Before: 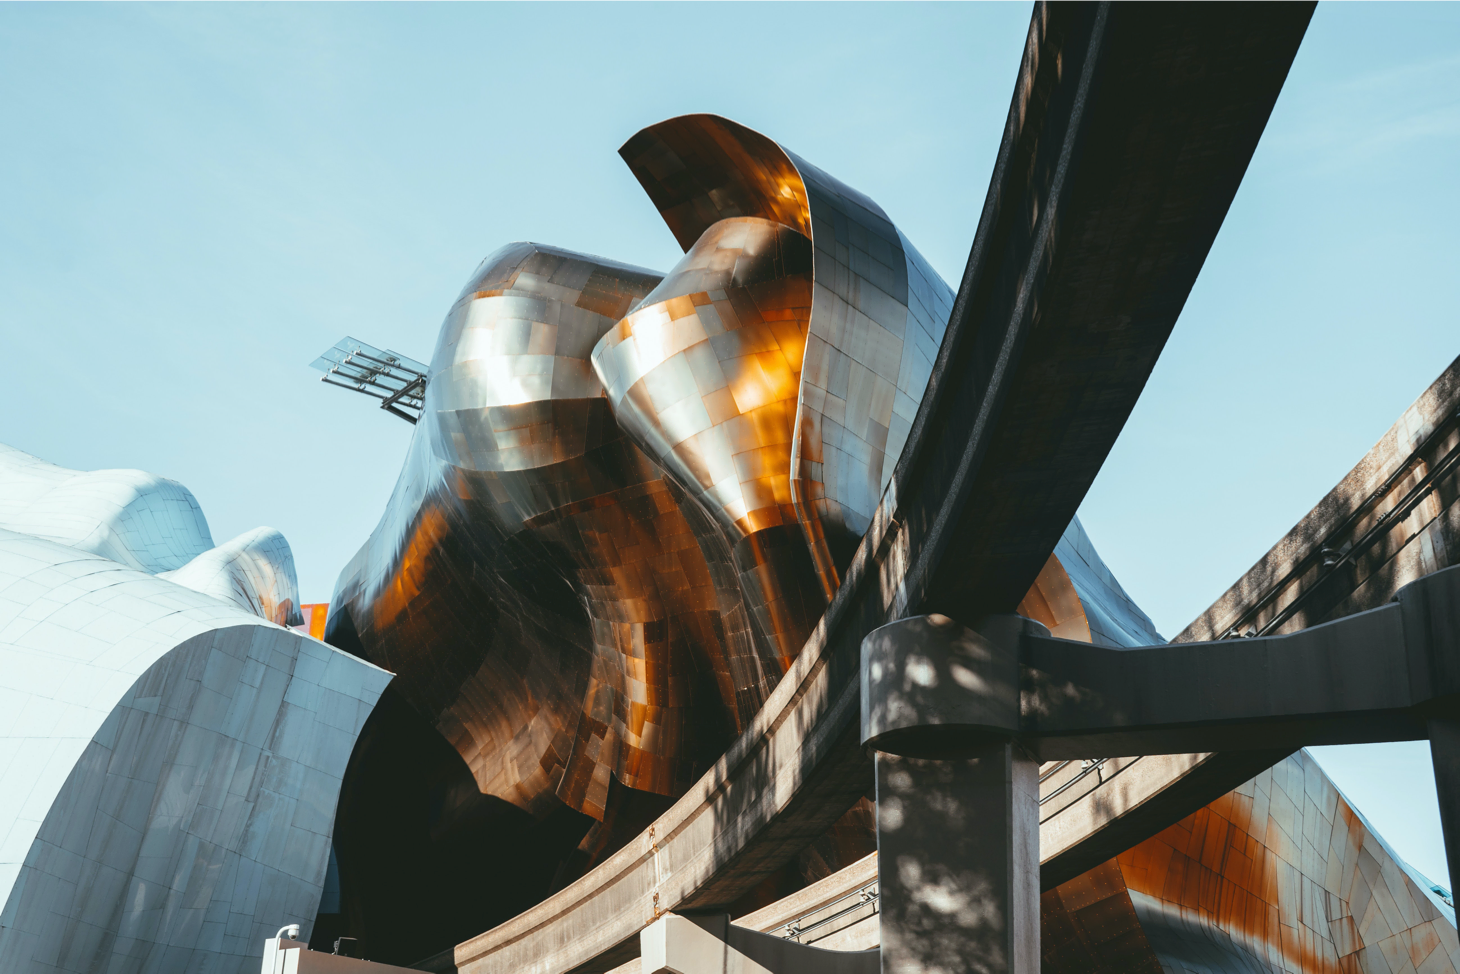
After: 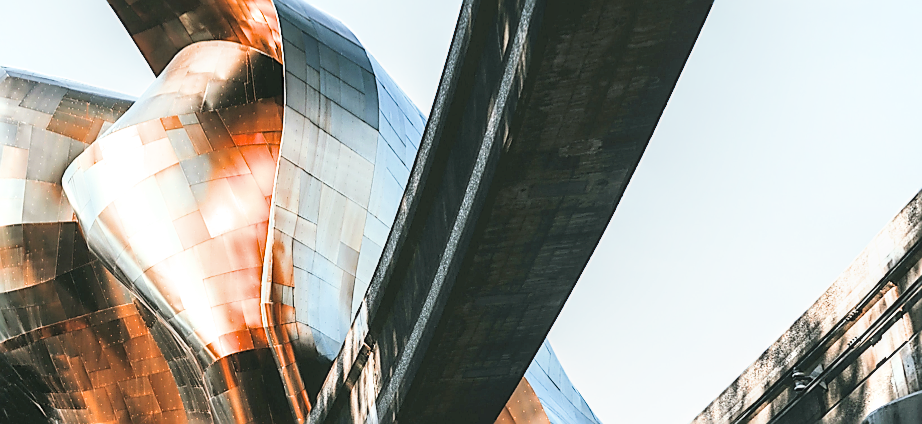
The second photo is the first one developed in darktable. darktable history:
filmic rgb: black relative exposure -5 EV, white relative exposure 3.96 EV, hardness 2.89, contrast 1.401, highlights saturation mix -20.12%
local contrast: on, module defaults
crop: left 36.271%, top 18.071%, right 0.513%, bottom 38.317%
sharpen: radius 1.358, amount 1.242, threshold 0.611
exposure: black level correction 0, exposure 1.897 EV, compensate exposure bias true, compensate highlight preservation false
